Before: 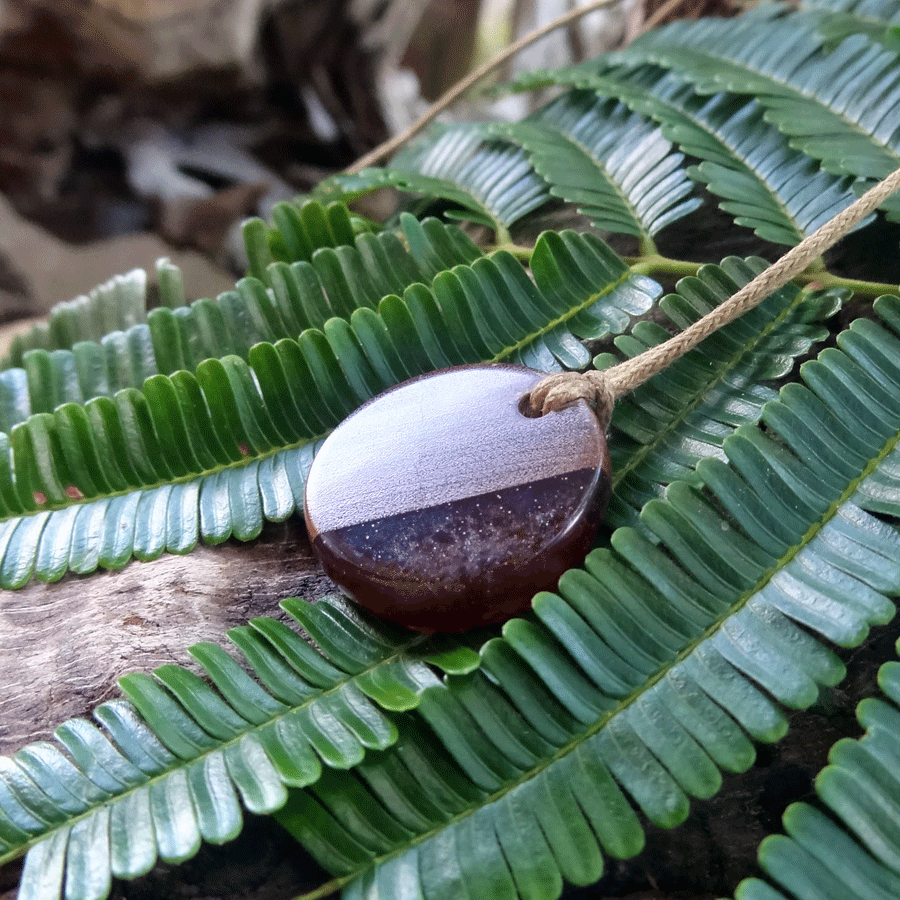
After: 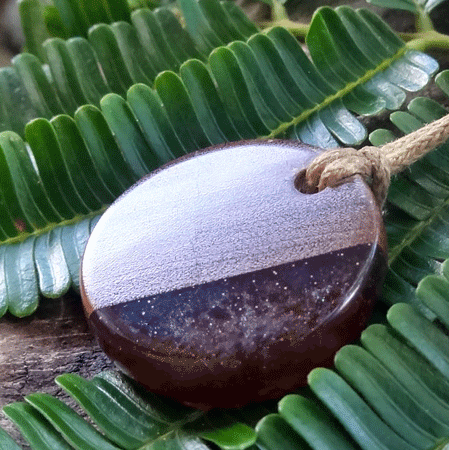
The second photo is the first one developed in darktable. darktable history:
crop: left 25%, top 25%, right 25%, bottom 25%
vibrance: on, module defaults
